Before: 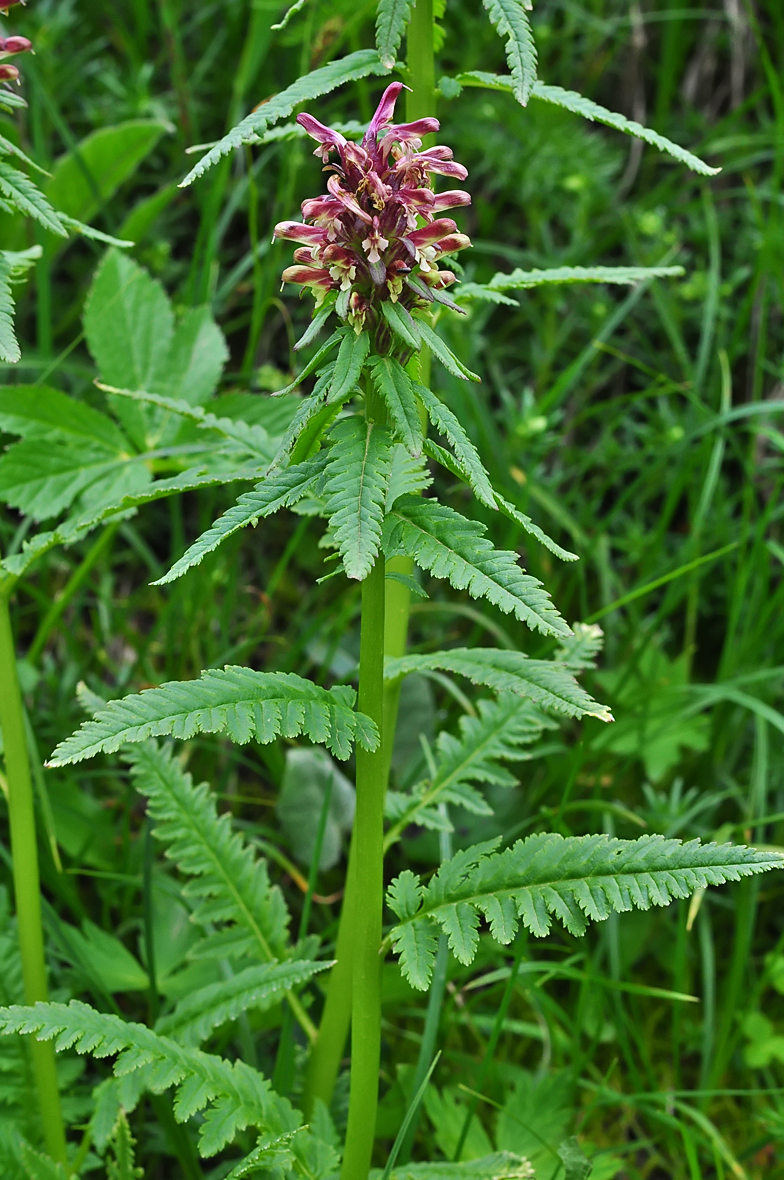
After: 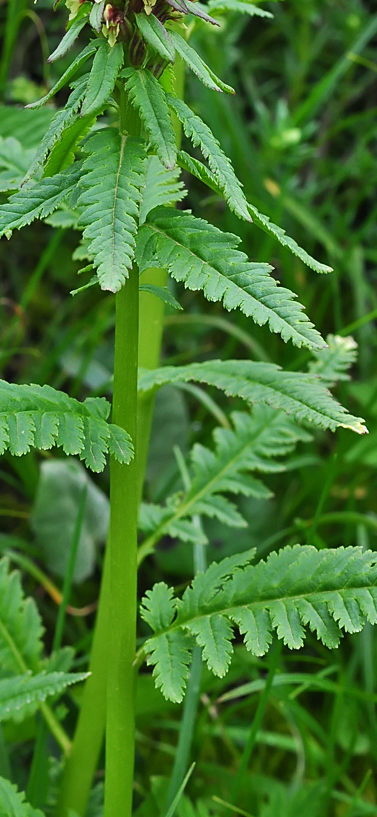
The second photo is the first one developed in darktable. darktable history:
crop: left 31.403%, top 24.457%, right 20.424%, bottom 6.26%
